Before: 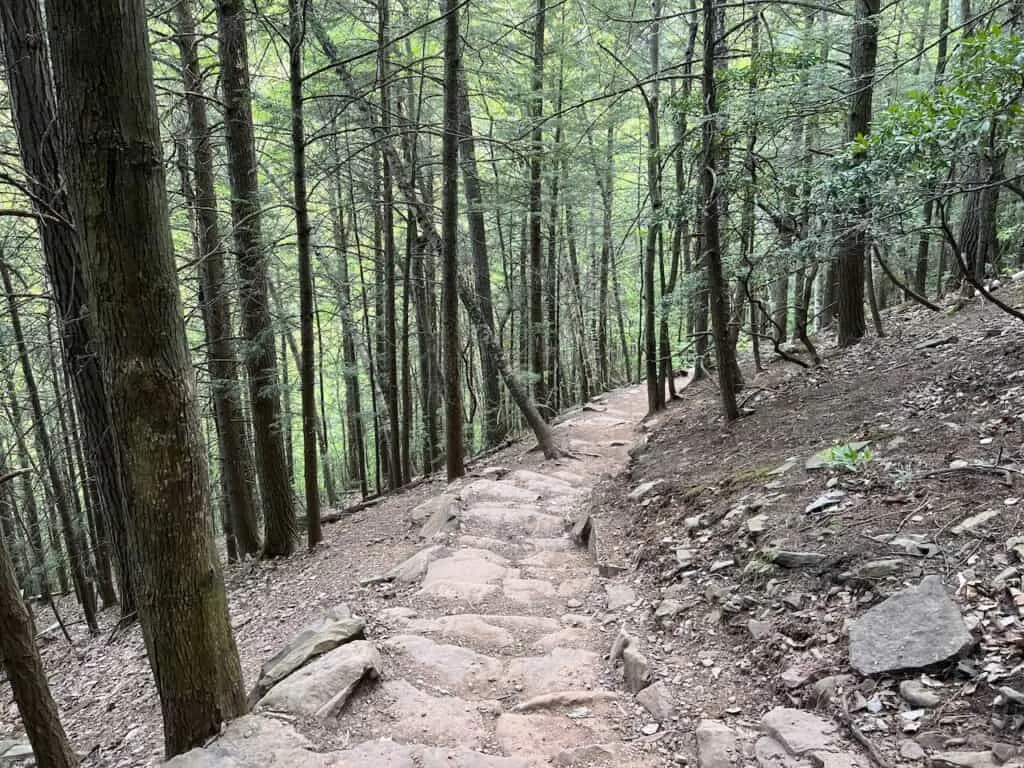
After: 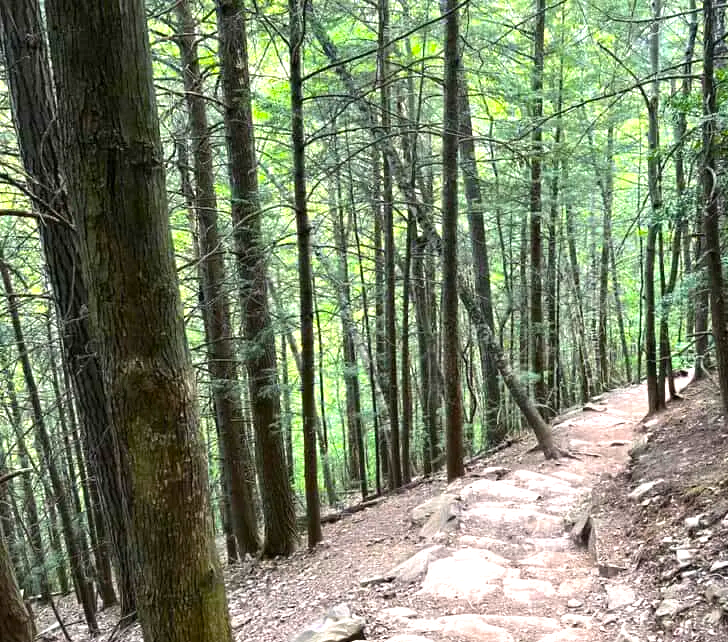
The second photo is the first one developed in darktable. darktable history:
color balance rgb: linear chroma grading › shadows -10.335%, linear chroma grading › global chroma 19.915%, perceptual saturation grading › global saturation 12.77%, perceptual brilliance grading › global brilliance 18.748%
crop: right 28.819%, bottom 16.394%
